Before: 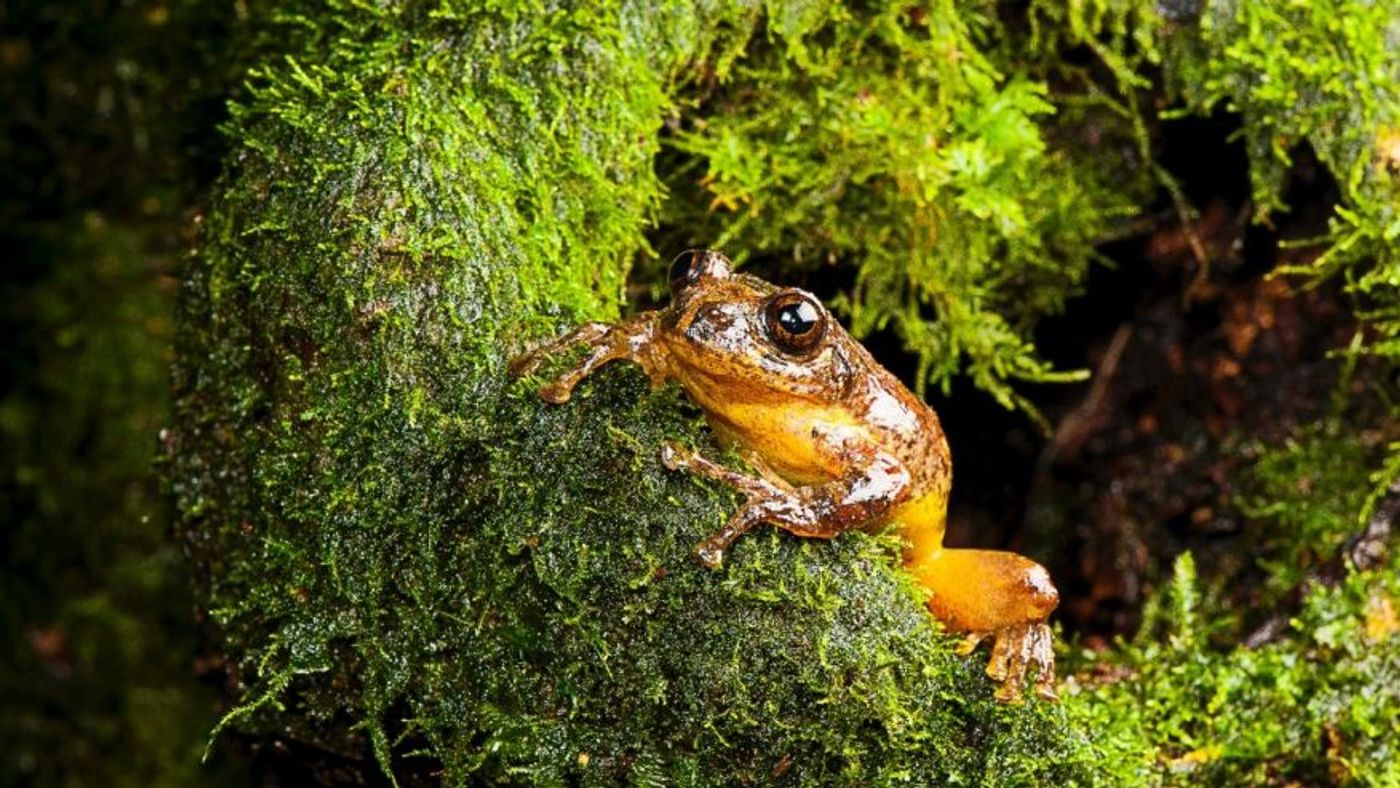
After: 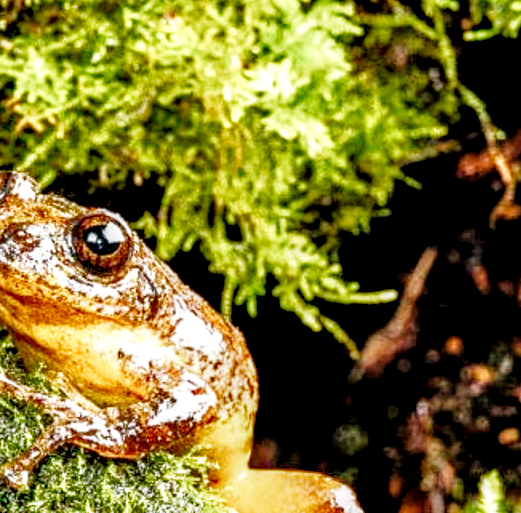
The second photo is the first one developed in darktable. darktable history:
crop and rotate: left 49.582%, top 10.141%, right 13.141%, bottom 24.682%
exposure: black level correction 0, exposure 0.704 EV, compensate highlight preservation false
filmic rgb: black relative exposure -5.12 EV, white relative exposure 3.98 EV, hardness 2.9, contrast 1.299, add noise in highlights 0.001, preserve chrominance no, color science v3 (2019), use custom middle-gray values true, contrast in highlights soft
tone equalizer: -7 EV 0.164 EV, -6 EV 0.622 EV, -5 EV 1.15 EV, -4 EV 1.35 EV, -3 EV 1.17 EV, -2 EV 0.6 EV, -1 EV 0.154 EV
local contrast: highlights 60%, shadows 59%, detail 160%
